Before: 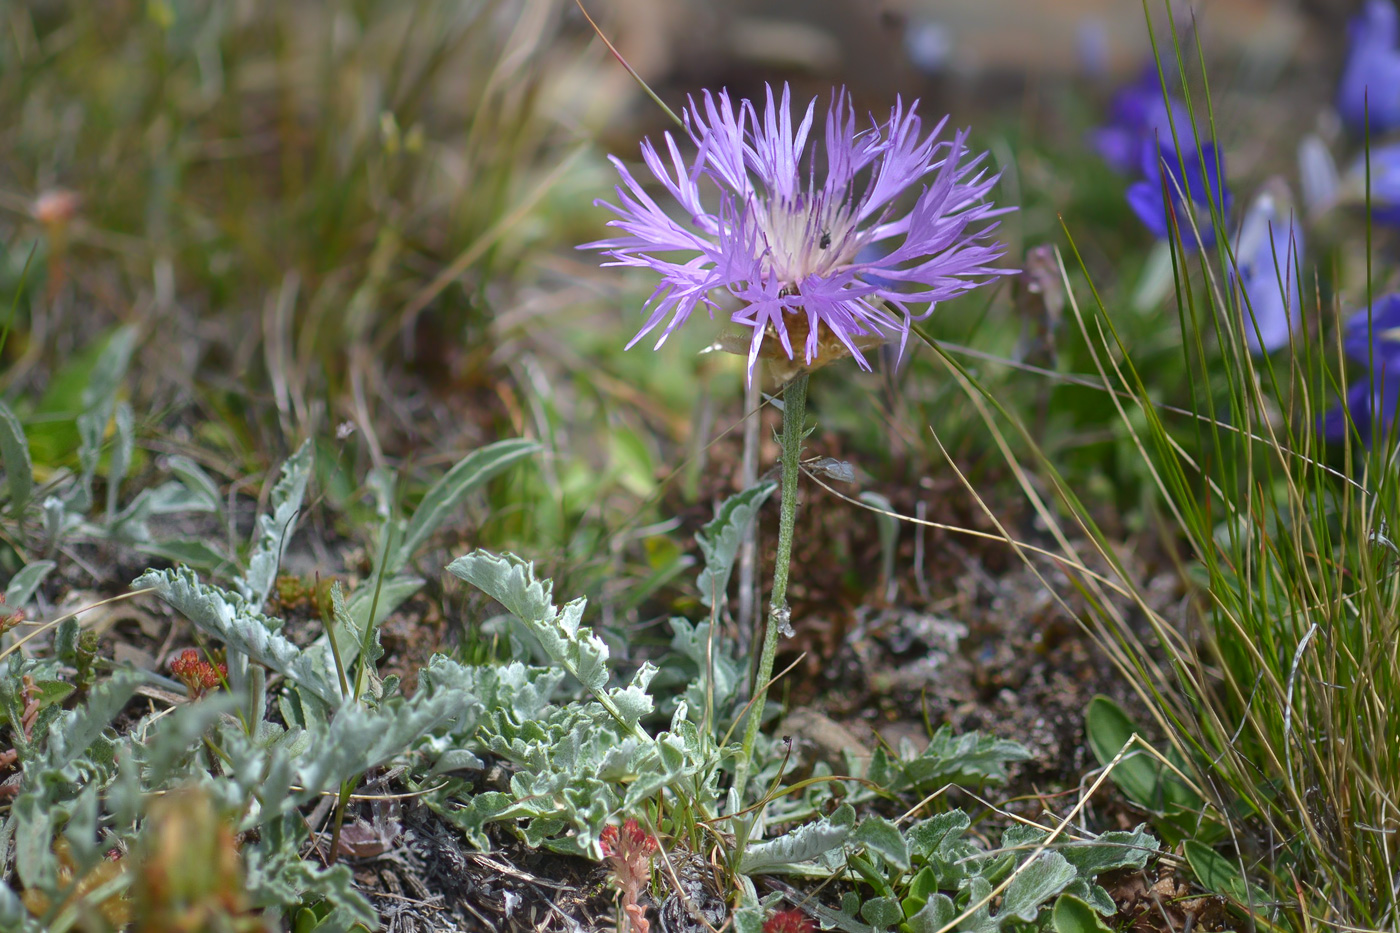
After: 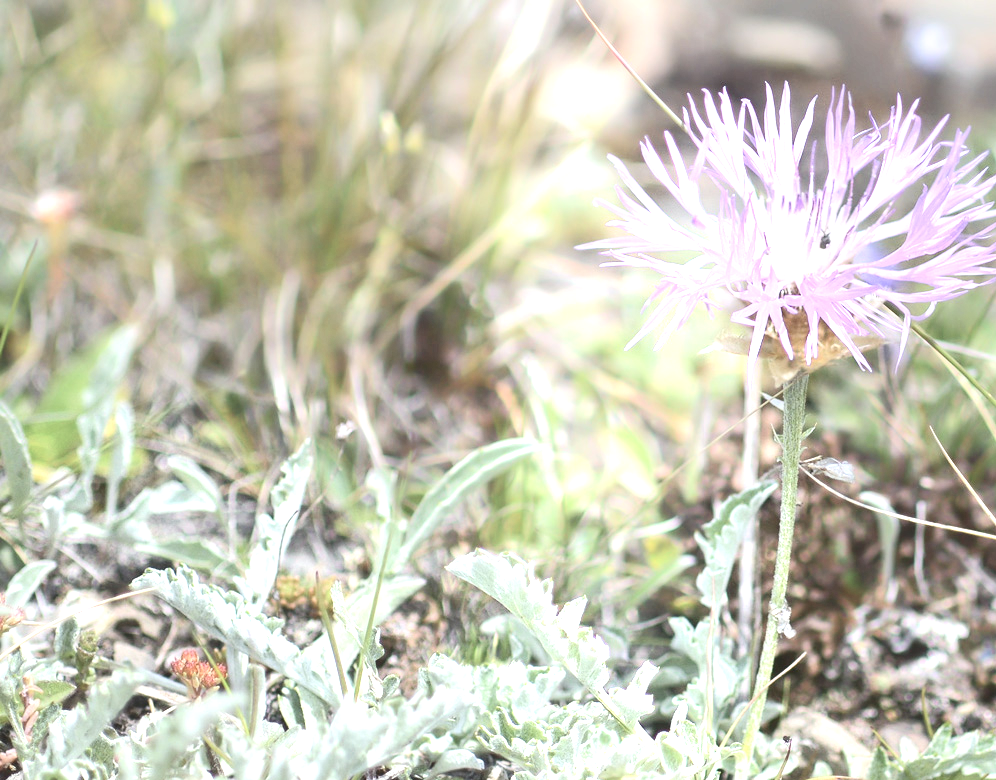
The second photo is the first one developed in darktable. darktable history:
exposure: black level correction 0, exposure 1.2 EV, compensate exposure bias true, compensate highlight preservation false
crop: right 28.798%, bottom 16.368%
tone curve: curves: ch0 [(0, 0) (0.003, 0.065) (0.011, 0.072) (0.025, 0.09) (0.044, 0.104) (0.069, 0.116) (0.1, 0.127) (0.136, 0.15) (0.177, 0.184) (0.224, 0.223) (0.277, 0.28) (0.335, 0.361) (0.399, 0.443) (0.468, 0.525) (0.543, 0.616) (0.623, 0.713) (0.709, 0.79) (0.801, 0.866) (0.898, 0.933) (1, 1)], color space Lab, independent channels, preserve colors none
color correction: highlights b* 0.051, saturation 0.562
